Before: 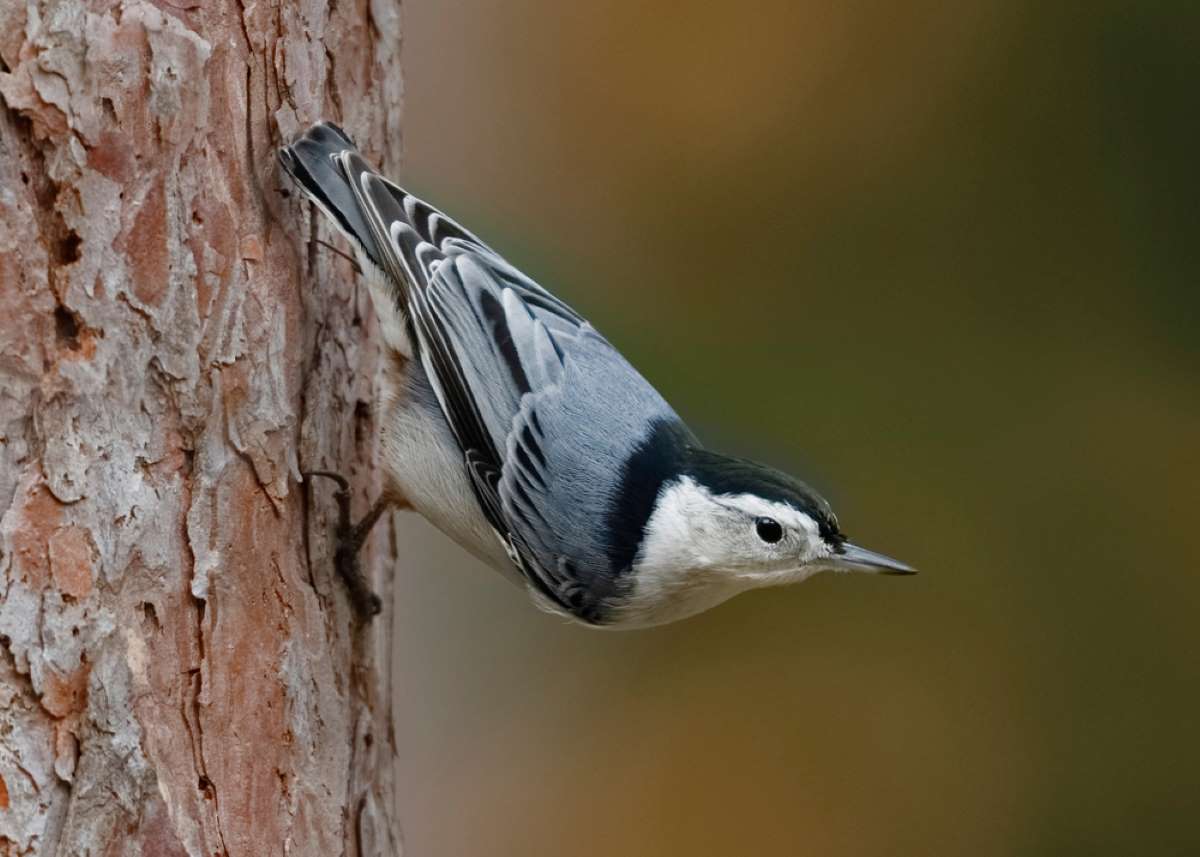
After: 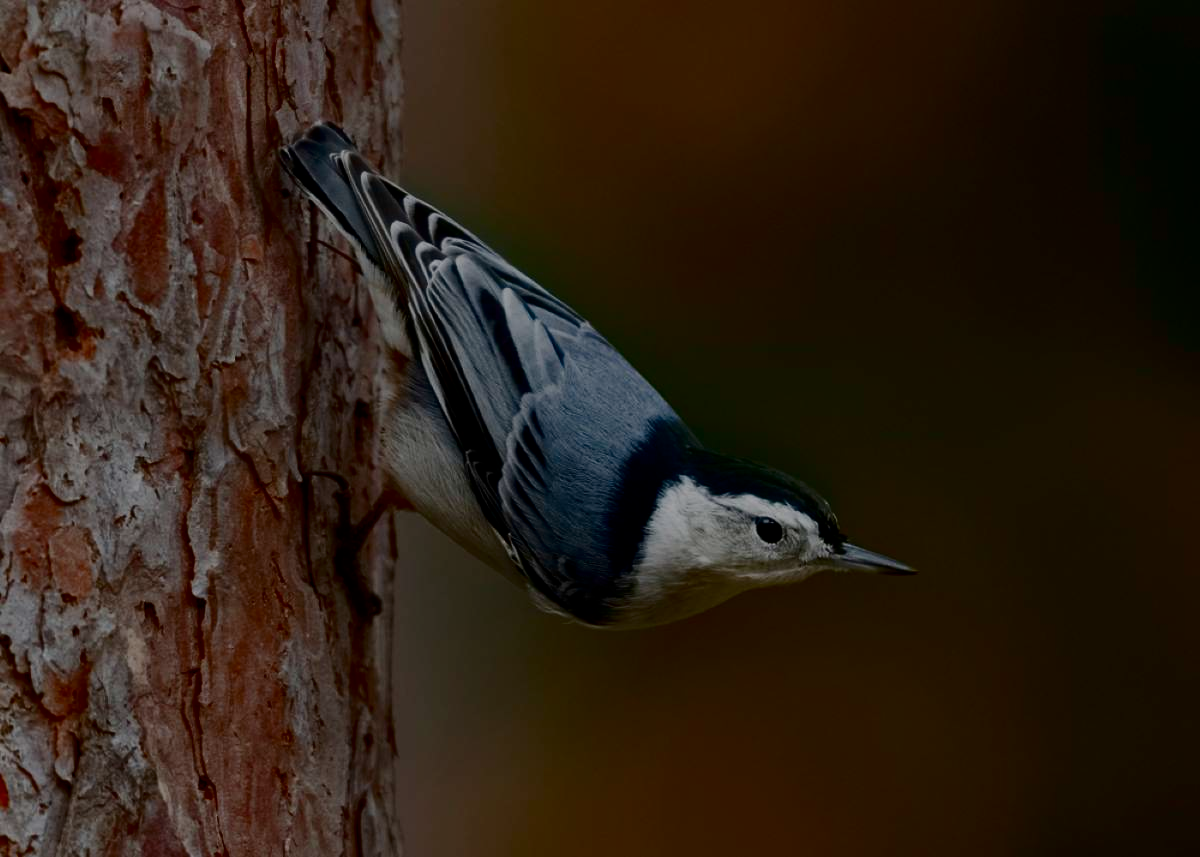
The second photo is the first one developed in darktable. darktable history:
contrast brightness saturation: contrast 0.09, brightness -0.59, saturation 0.17
filmic rgb: black relative exposure -7.32 EV, white relative exposure 5.09 EV, hardness 3.2
